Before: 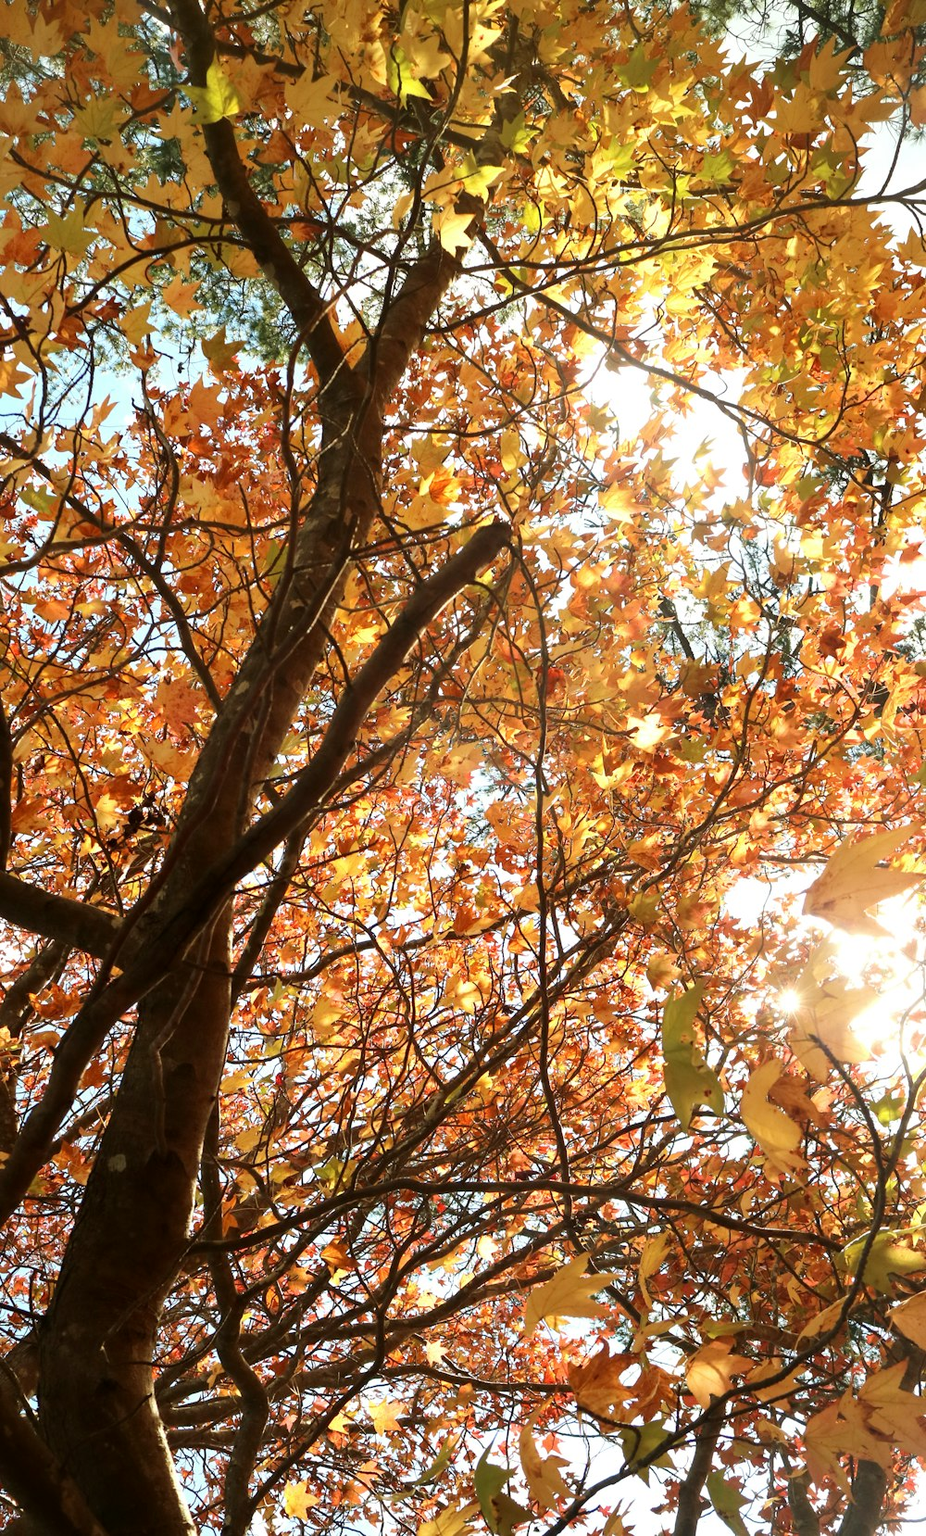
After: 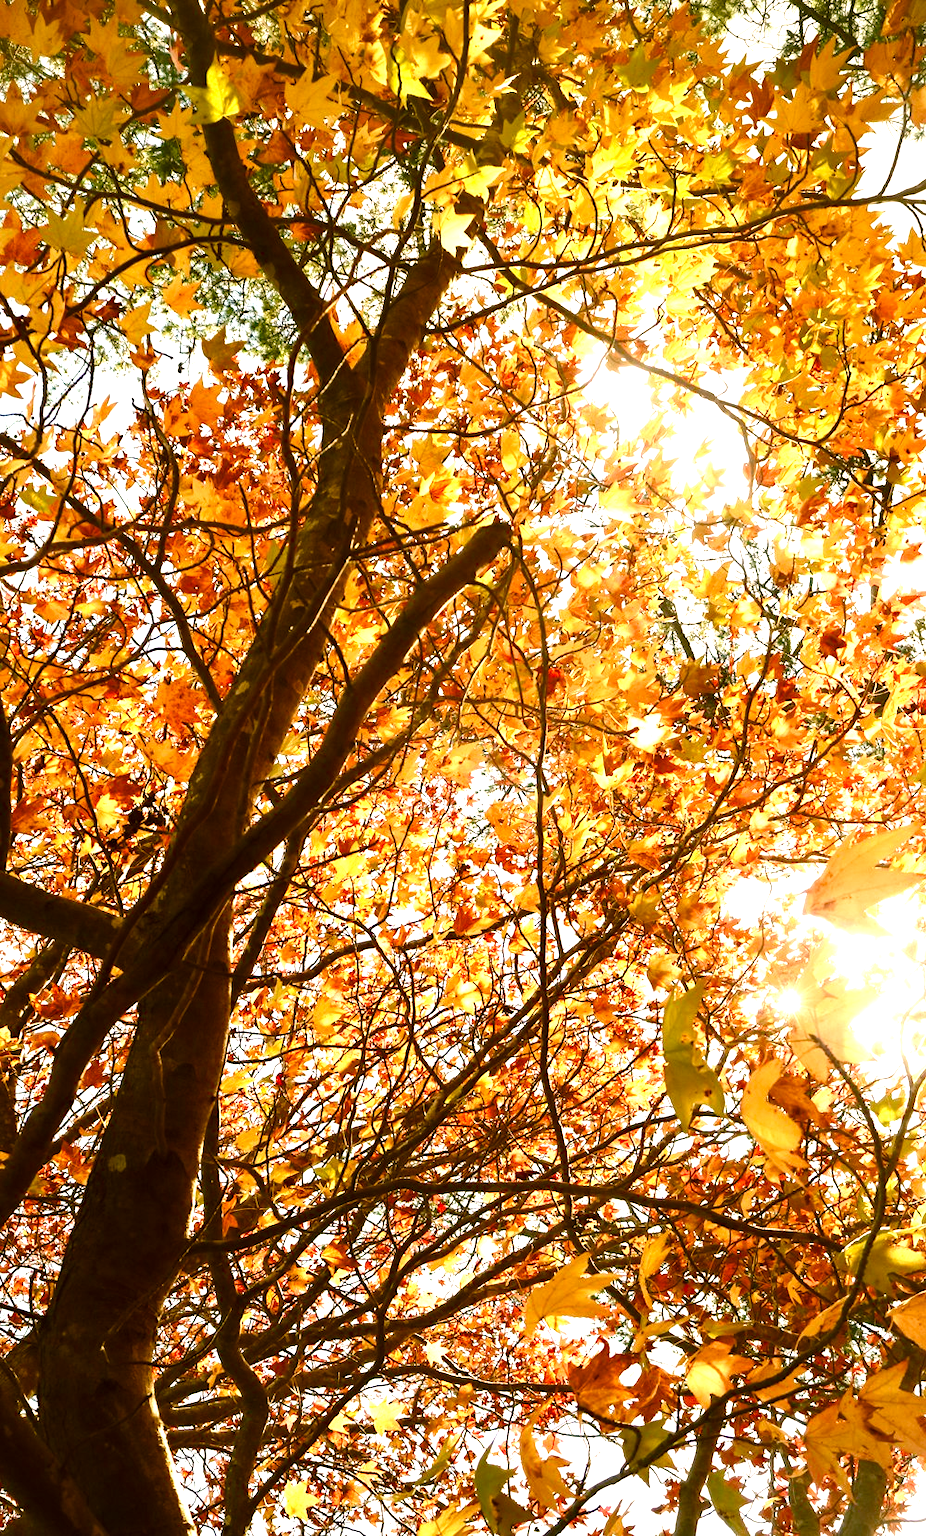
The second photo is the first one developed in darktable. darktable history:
exposure: exposure 0.828 EV, compensate exposure bias true, compensate highlight preservation false
color correction: highlights a* 8.5, highlights b* 15.36, shadows a* -0.564, shadows b* 25.74
color balance rgb: perceptual saturation grading › global saturation 20%, perceptual saturation grading › highlights -25.423%, perceptual saturation grading › shadows 24.069%, global vibrance 10.657%, saturation formula JzAzBz (2021)
contrast equalizer: octaves 7, y [[0.5, 0.502, 0.506, 0.511, 0.52, 0.537], [0.5 ×6], [0.505, 0.509, 0.518, 0.534, 0.553, 0.561], [0 ×6], [0 ×6]]
